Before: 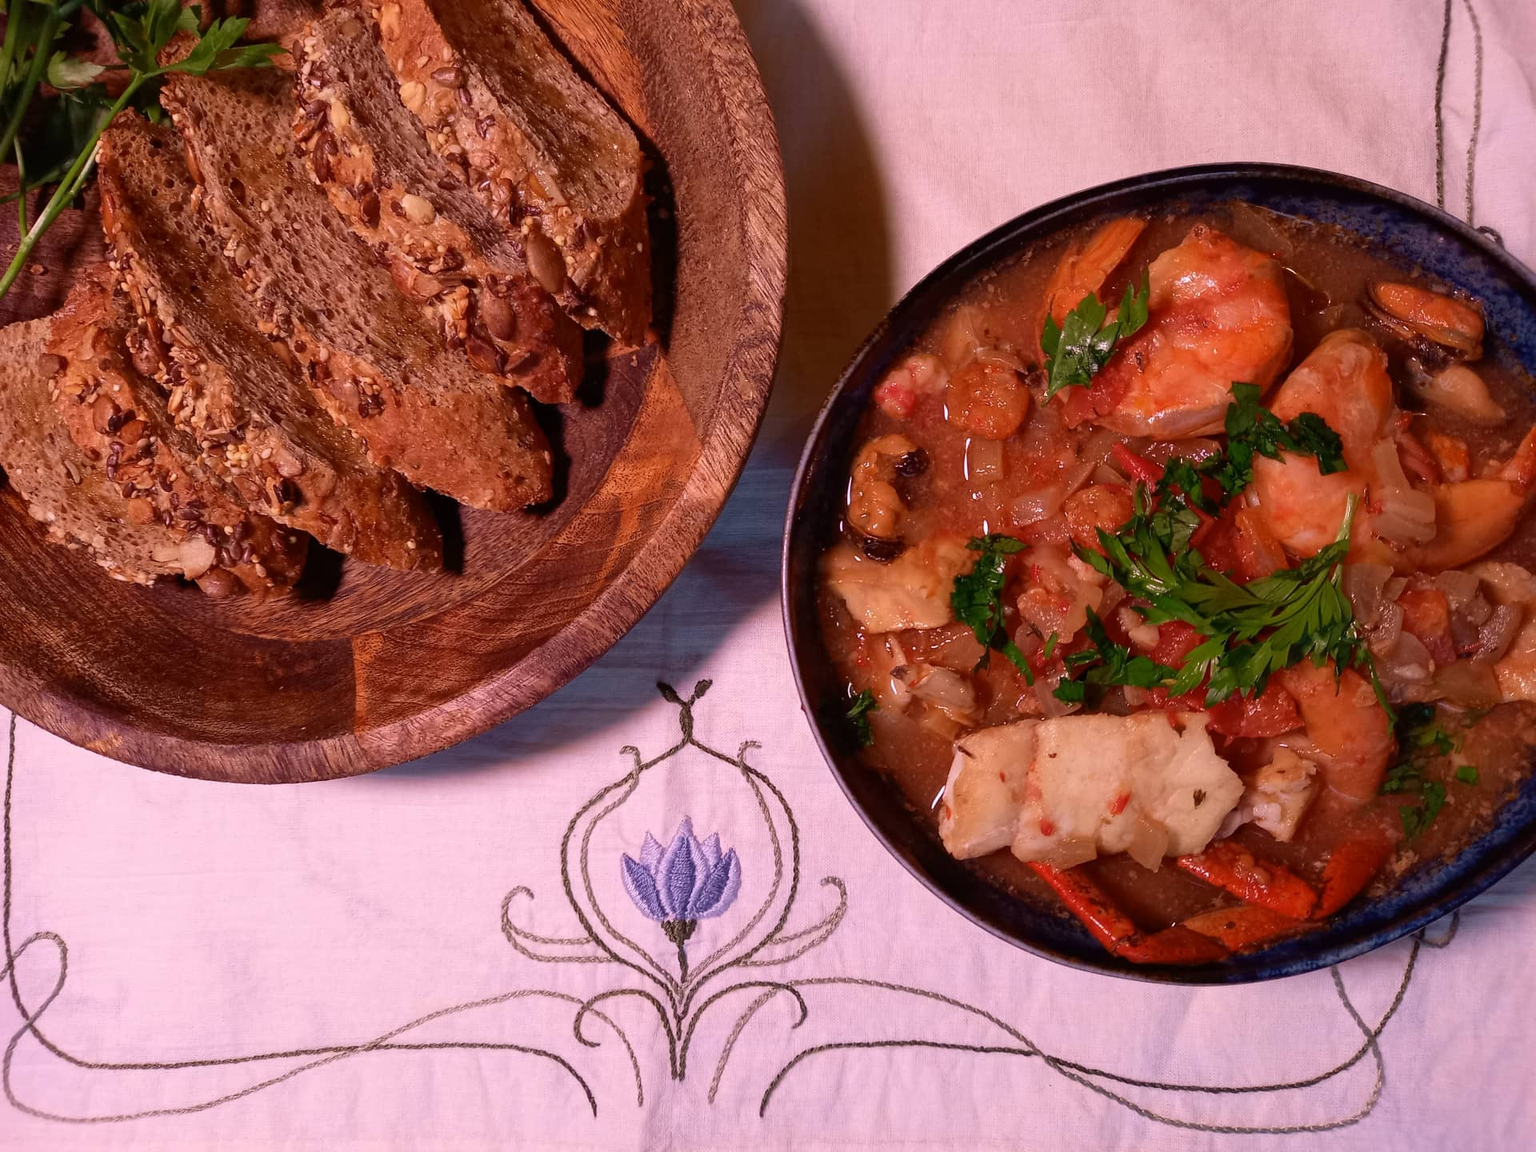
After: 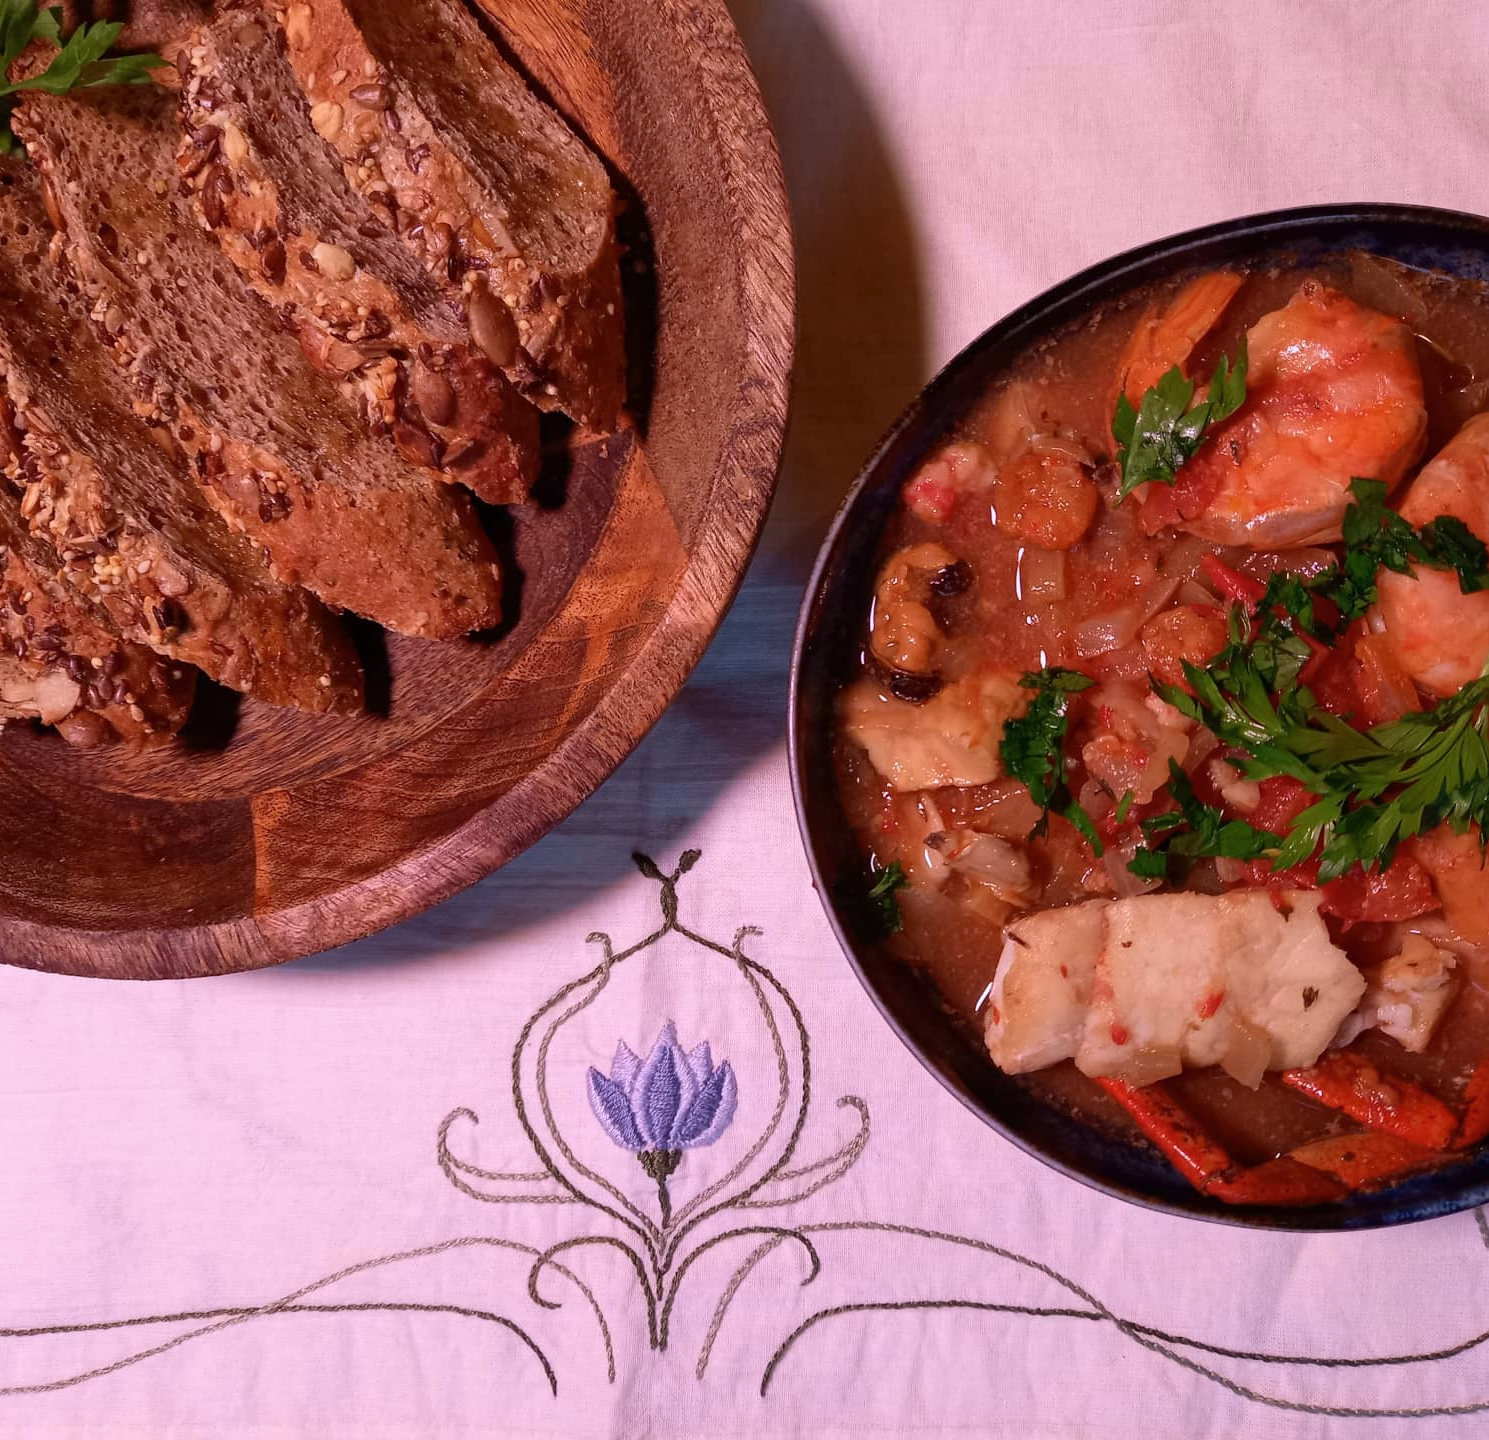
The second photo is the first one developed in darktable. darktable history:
crop: left 9.883%, right 12.564%
color correction: highlights a* -0.141, highlights b* -5.21, shadows a* -0.144, shadows b* -0.146
